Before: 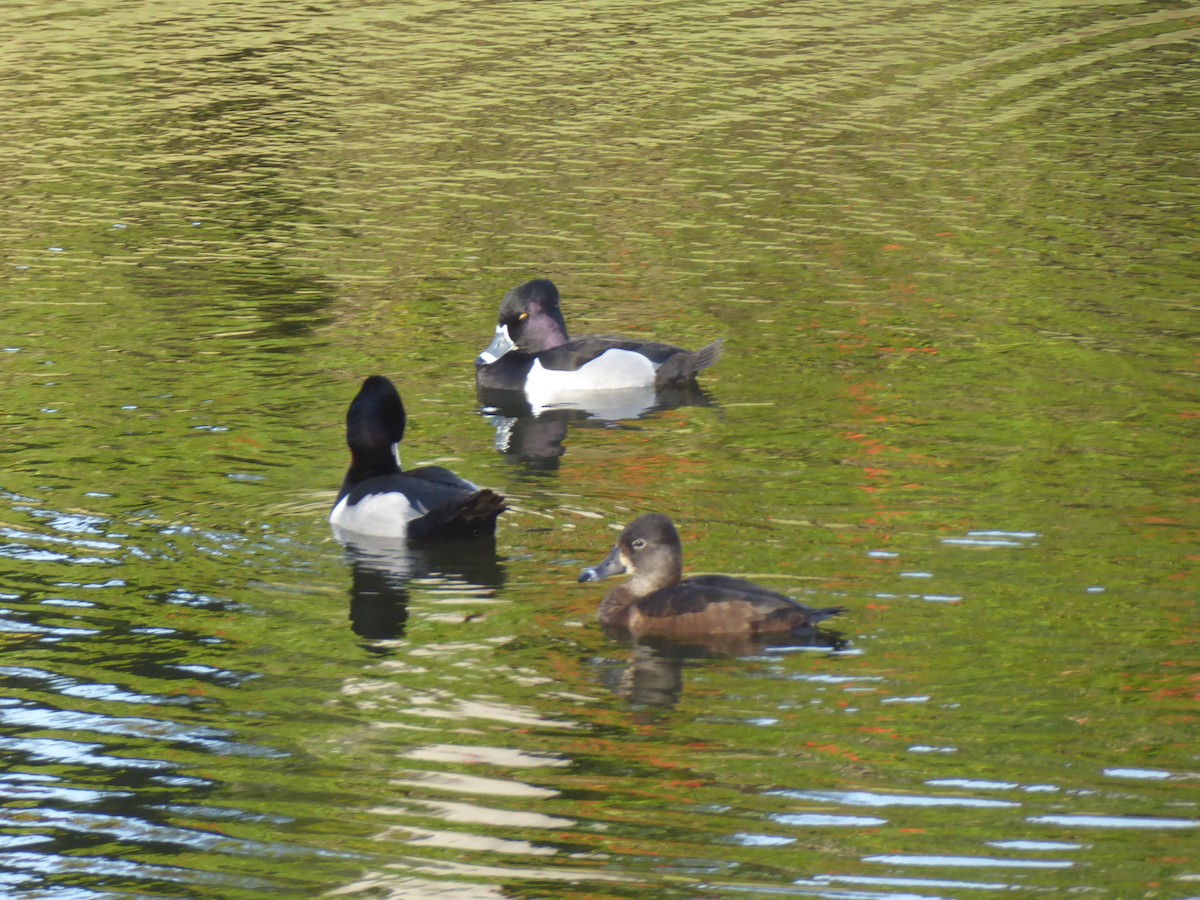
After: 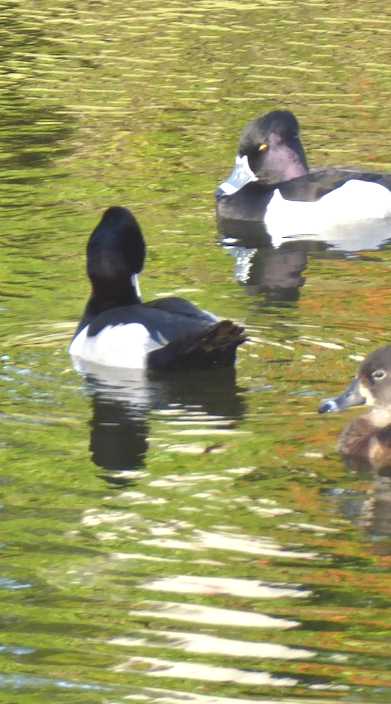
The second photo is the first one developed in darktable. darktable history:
exposure: black level correction -0.002, exposure 0.708 EV, compensate highlight preservation false
shadows and highlights: shadows 73.8, highlights -25.22, highlights color adjustment 73.77%, soften with gaussian
crop and rotate: left 21.707%, top 18.788%, right 45.639%, bottom 2.972%
